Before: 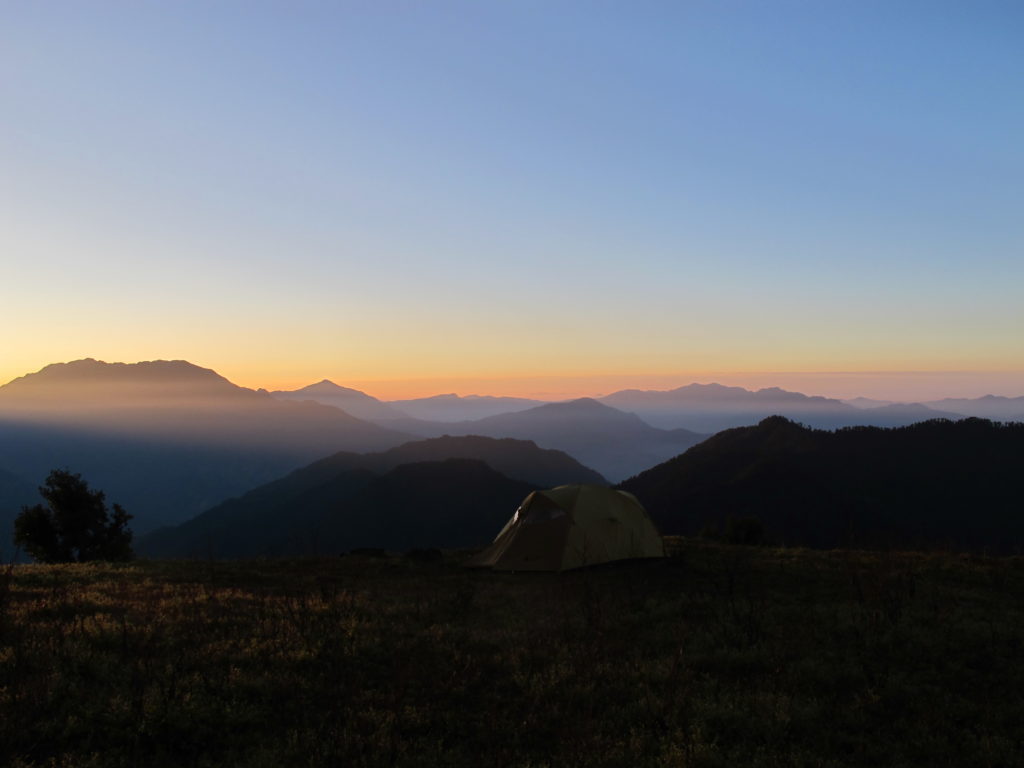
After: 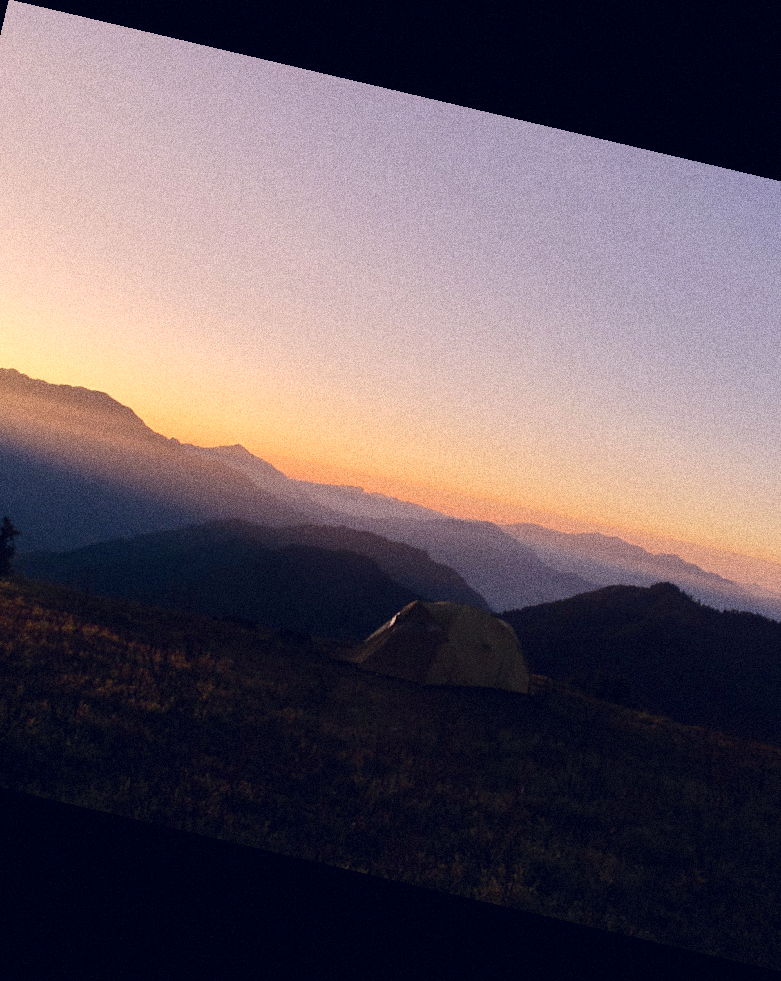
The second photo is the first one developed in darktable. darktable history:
exposure: exposure 0.191 EV, compensate highlight preservation false
color correction: highlights a* 19.59, highlights b* 27.49, shadows a* 3.46, shadows b* -17.28, saturation 0.73
grain: coarseness 14.49 ISO, strength 48.04%, mid-tones bias 35%
crop and rotate: left 14.385%, right 18.948%
color balance rgb: perceptual saturation grading › global saturation 20%, perceptual saturation grading › highlights -25%, perceptual saturation grading › shadows 25%
rotate and perspective: rotation 13.27°, automatic cropping off
